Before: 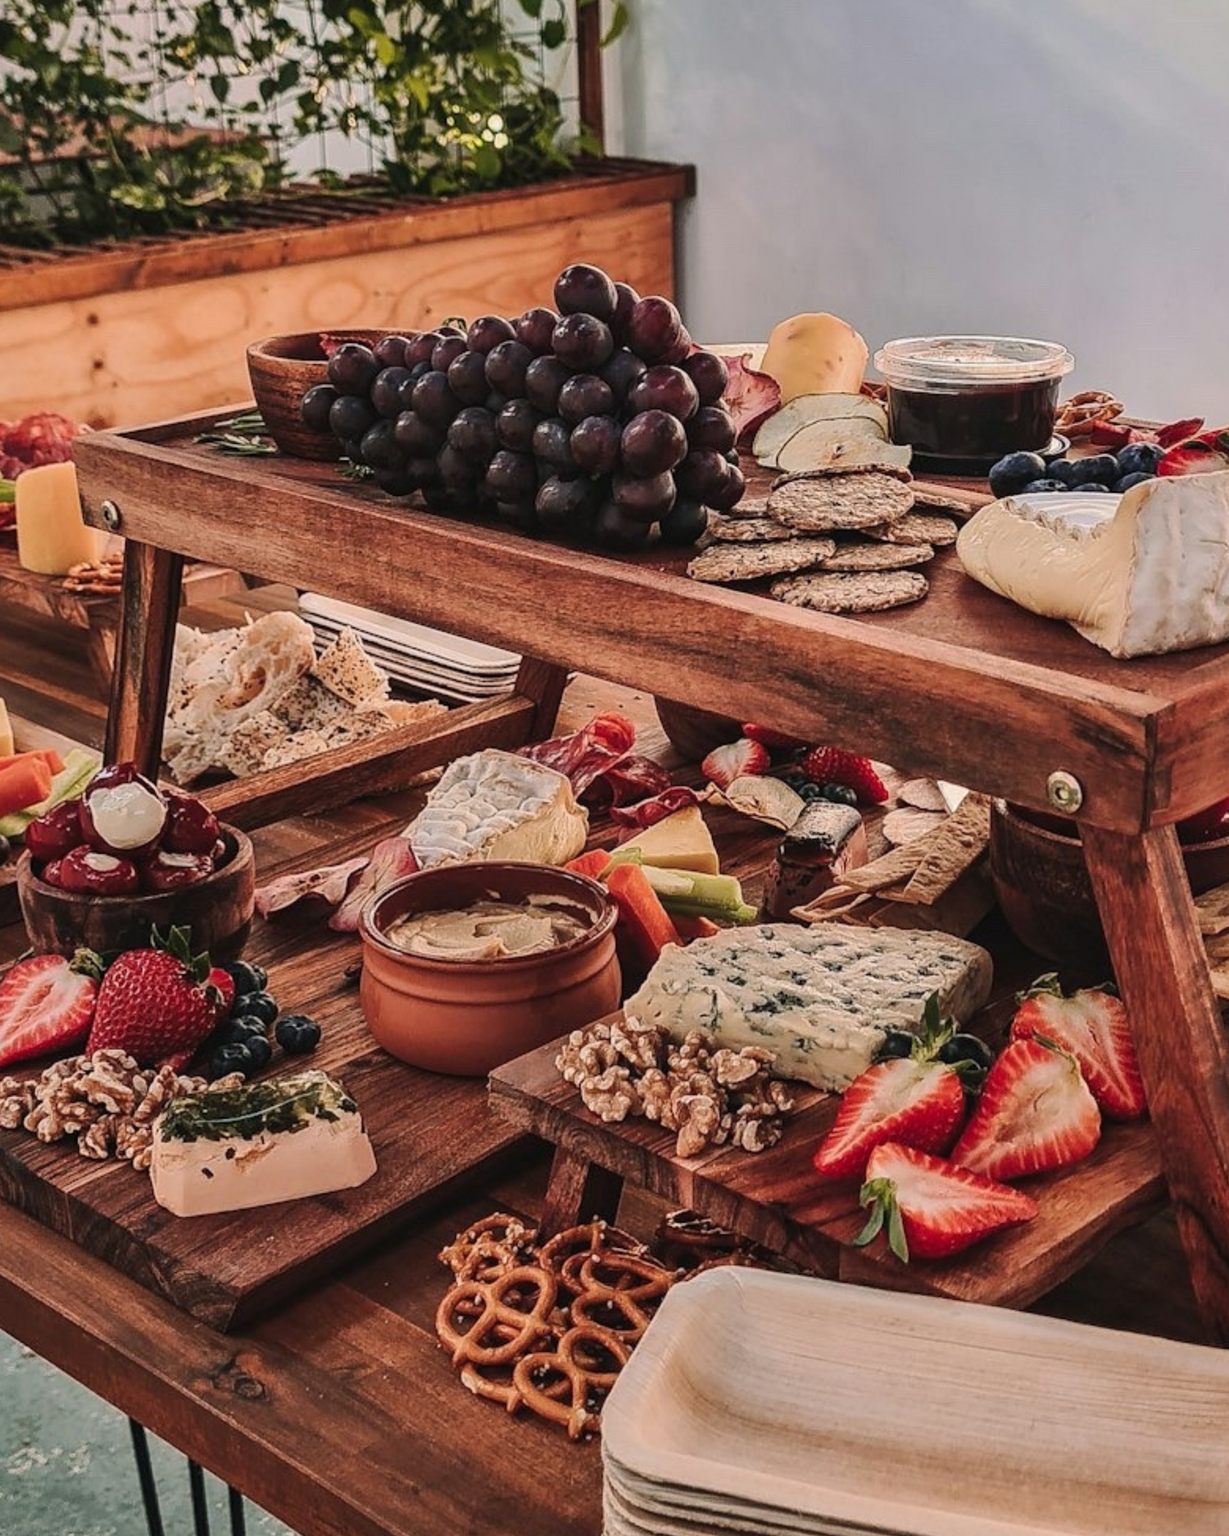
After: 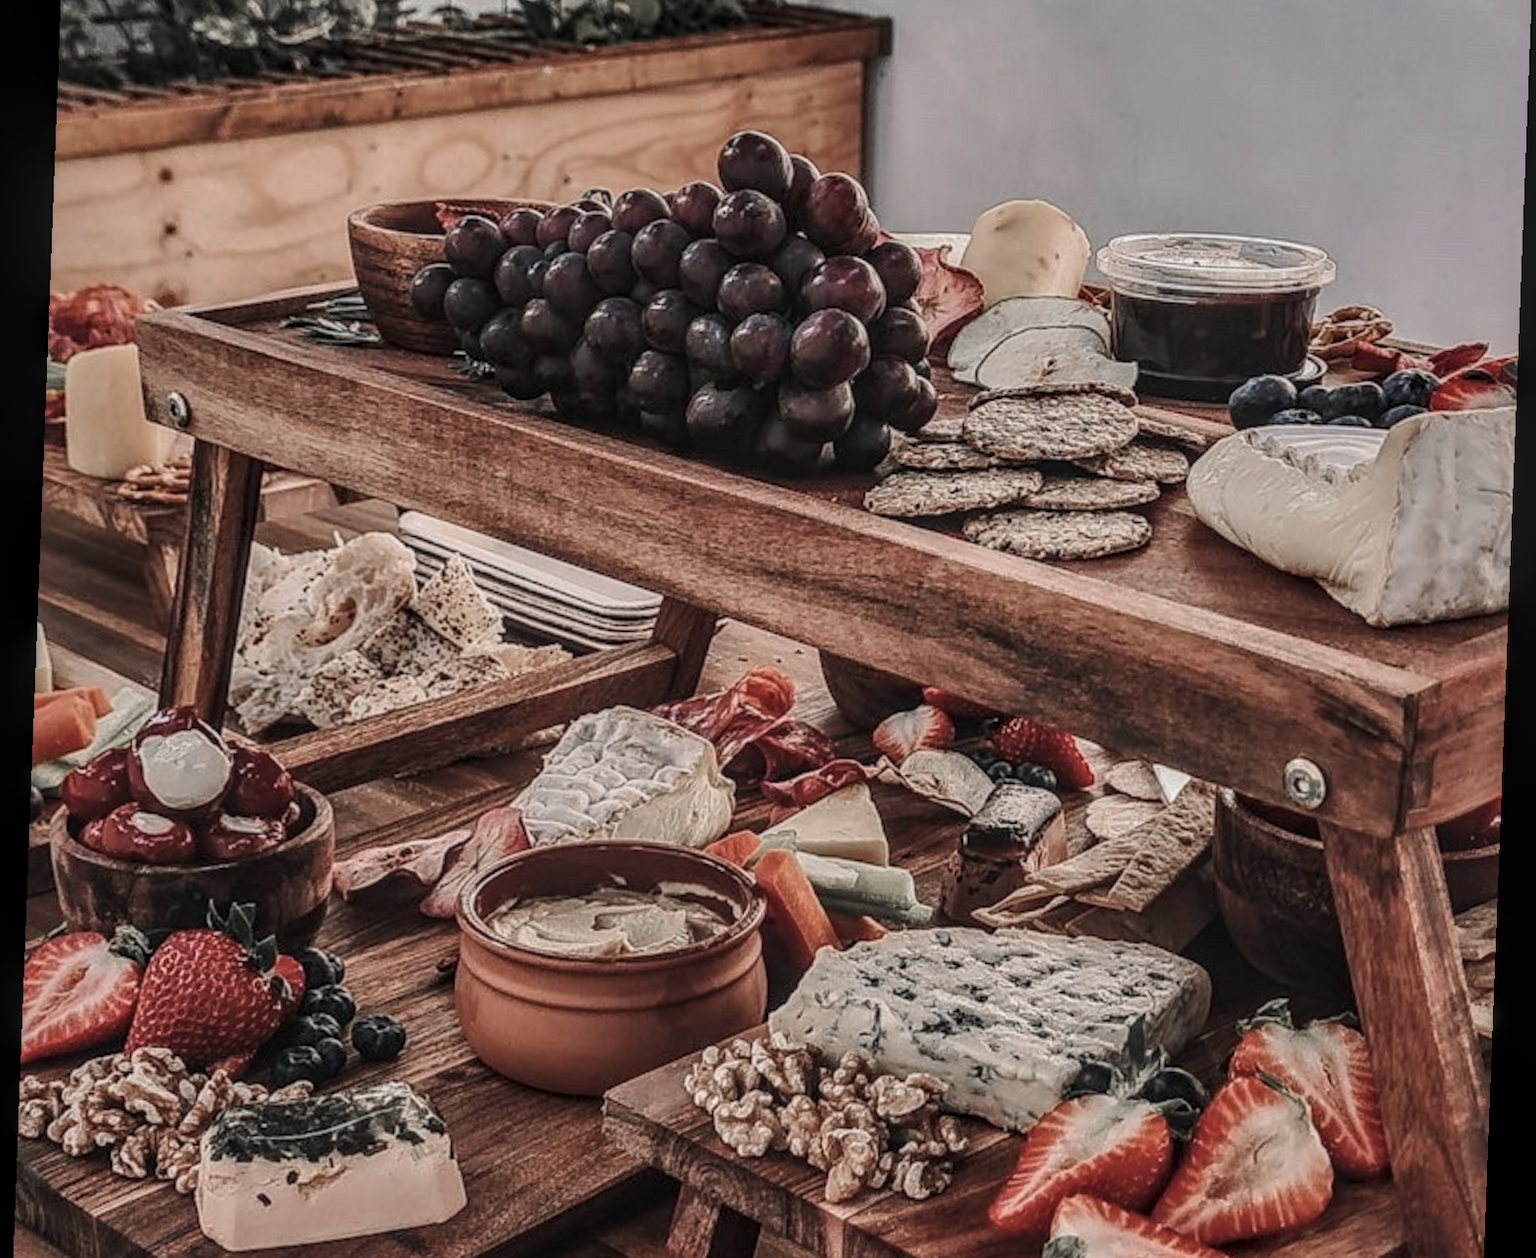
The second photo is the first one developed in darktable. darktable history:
local contrast: highlights 0%, shadows 0%, detail 133%
color balance rgb: perceptual saturation grading › global saturation 10%, global vibrance 10%
rotate and perspective: rotation 2.17°, automatic cropping off
color zones: curves: ch1 [(0, 0.708) (0.088, 0.648) (0.245, 0.187) (0.429, 0.326) (0.571, 0.498) (0.714, 0.5) (0.857, 0.5) (1, 0.708)]
crop: top 11.166%, bottom 22.168%
color correction: saturation 0.5
